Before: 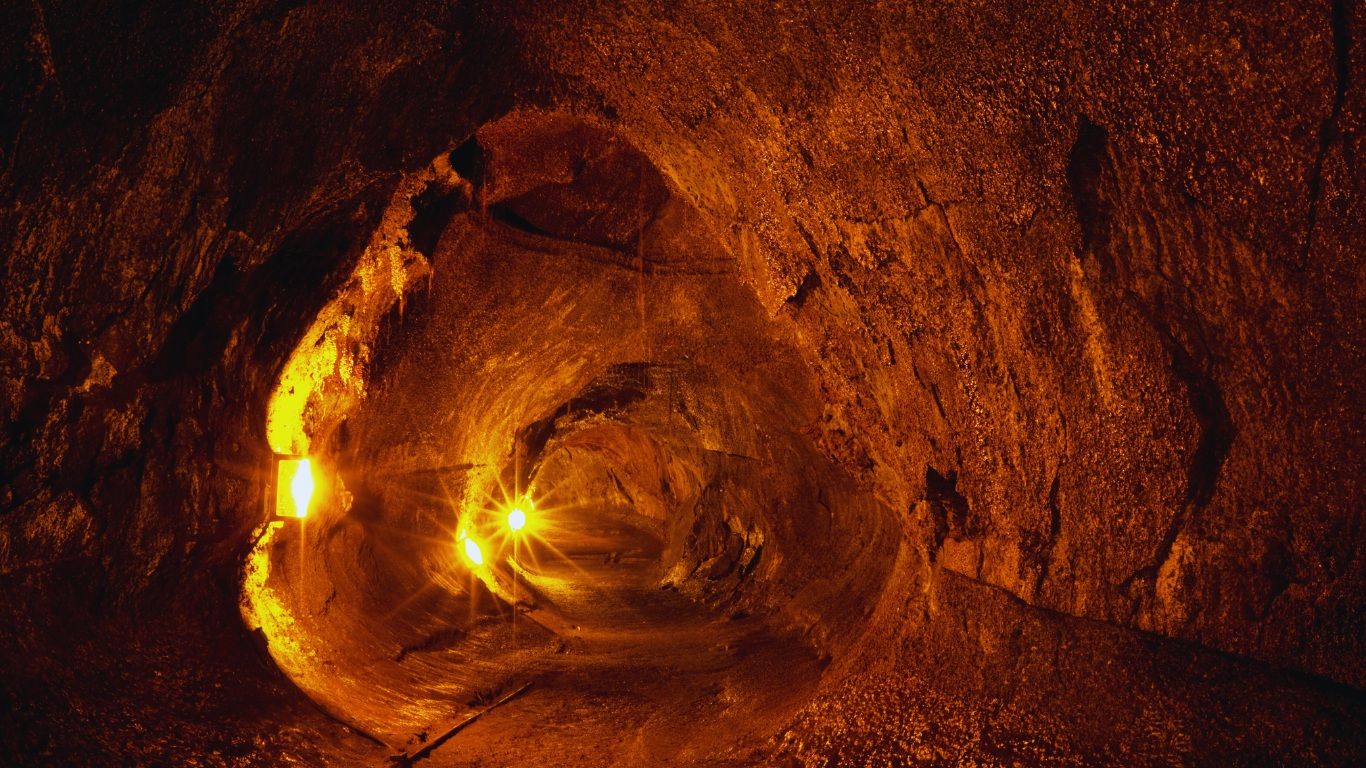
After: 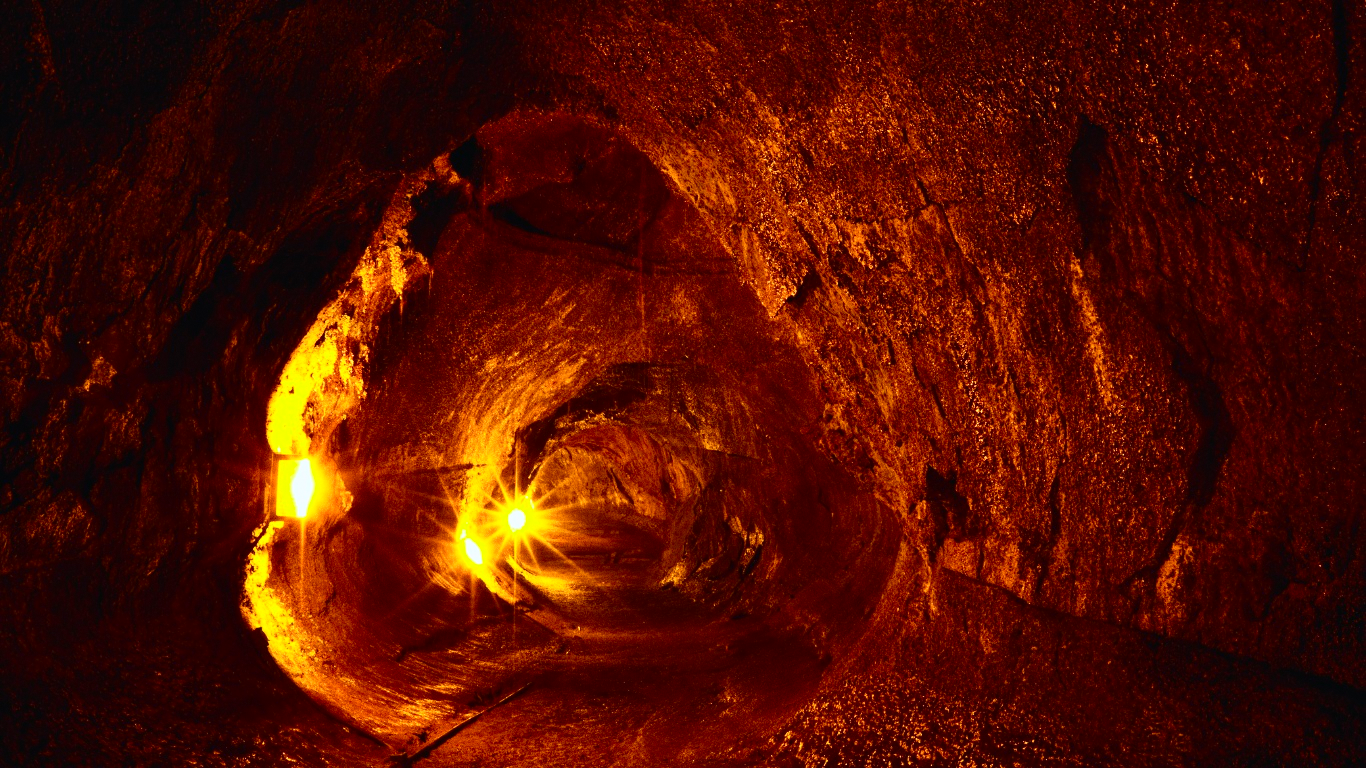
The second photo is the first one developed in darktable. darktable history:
exposure: compensate highlight preservation false
contrast brightness saturation: contrast 0.4, brightness 0.1, saturation 0.21
grain: coarseness 0.09 ISO
